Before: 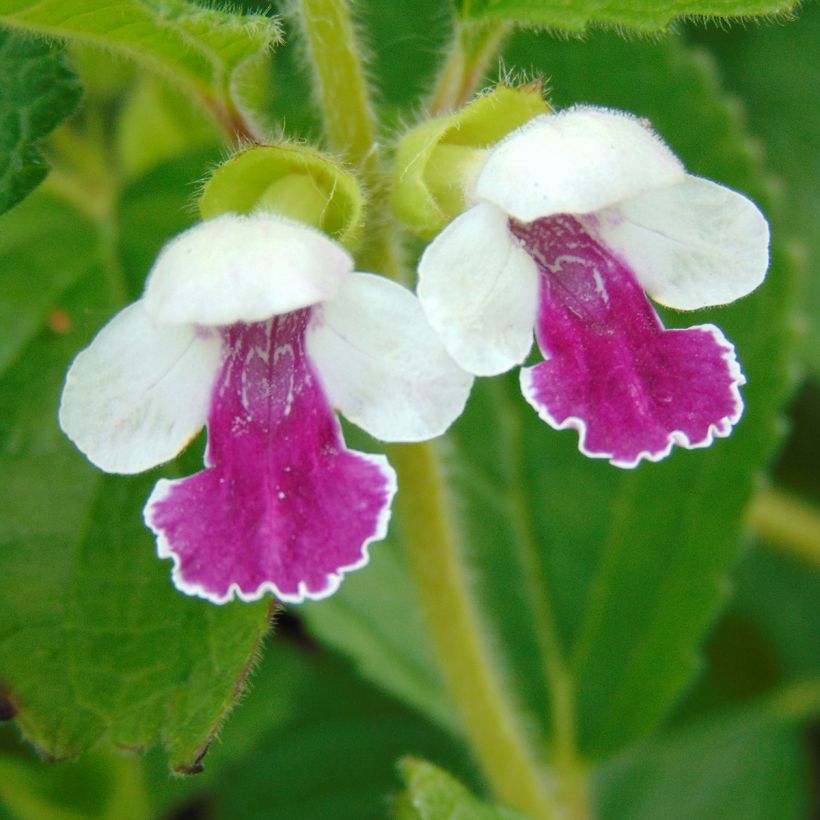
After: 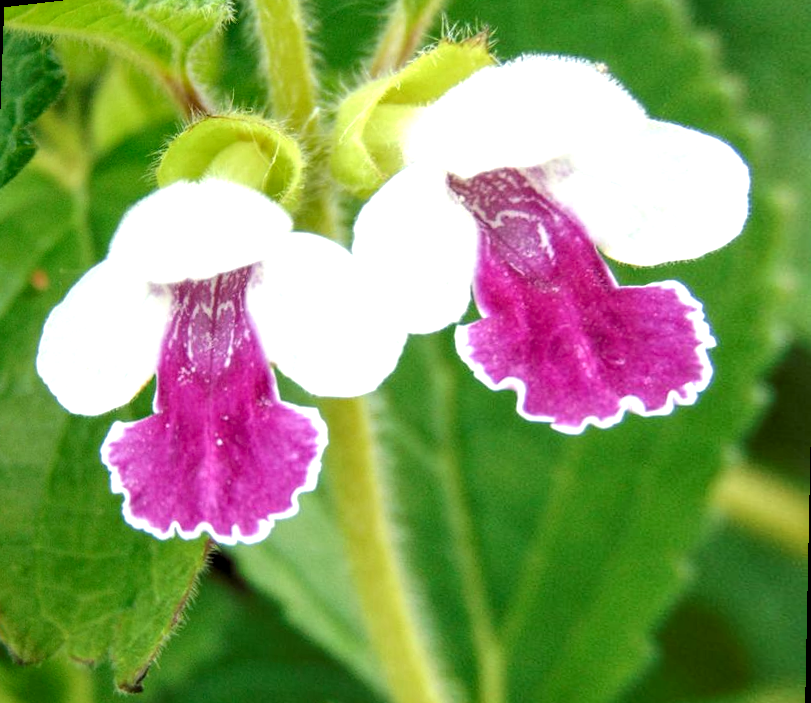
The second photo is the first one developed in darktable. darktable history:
local contrast: detail 150%
rotate and perspective: rotation 1.69°, lens shift (vertical) -0.023, lens shift (horizontal) -0.291, crop left 0.025, crop right 0.988, crop top 0.092, crop bottom 0.842
exposure: exposure 0.64 EV, compensate highlight preservation false
